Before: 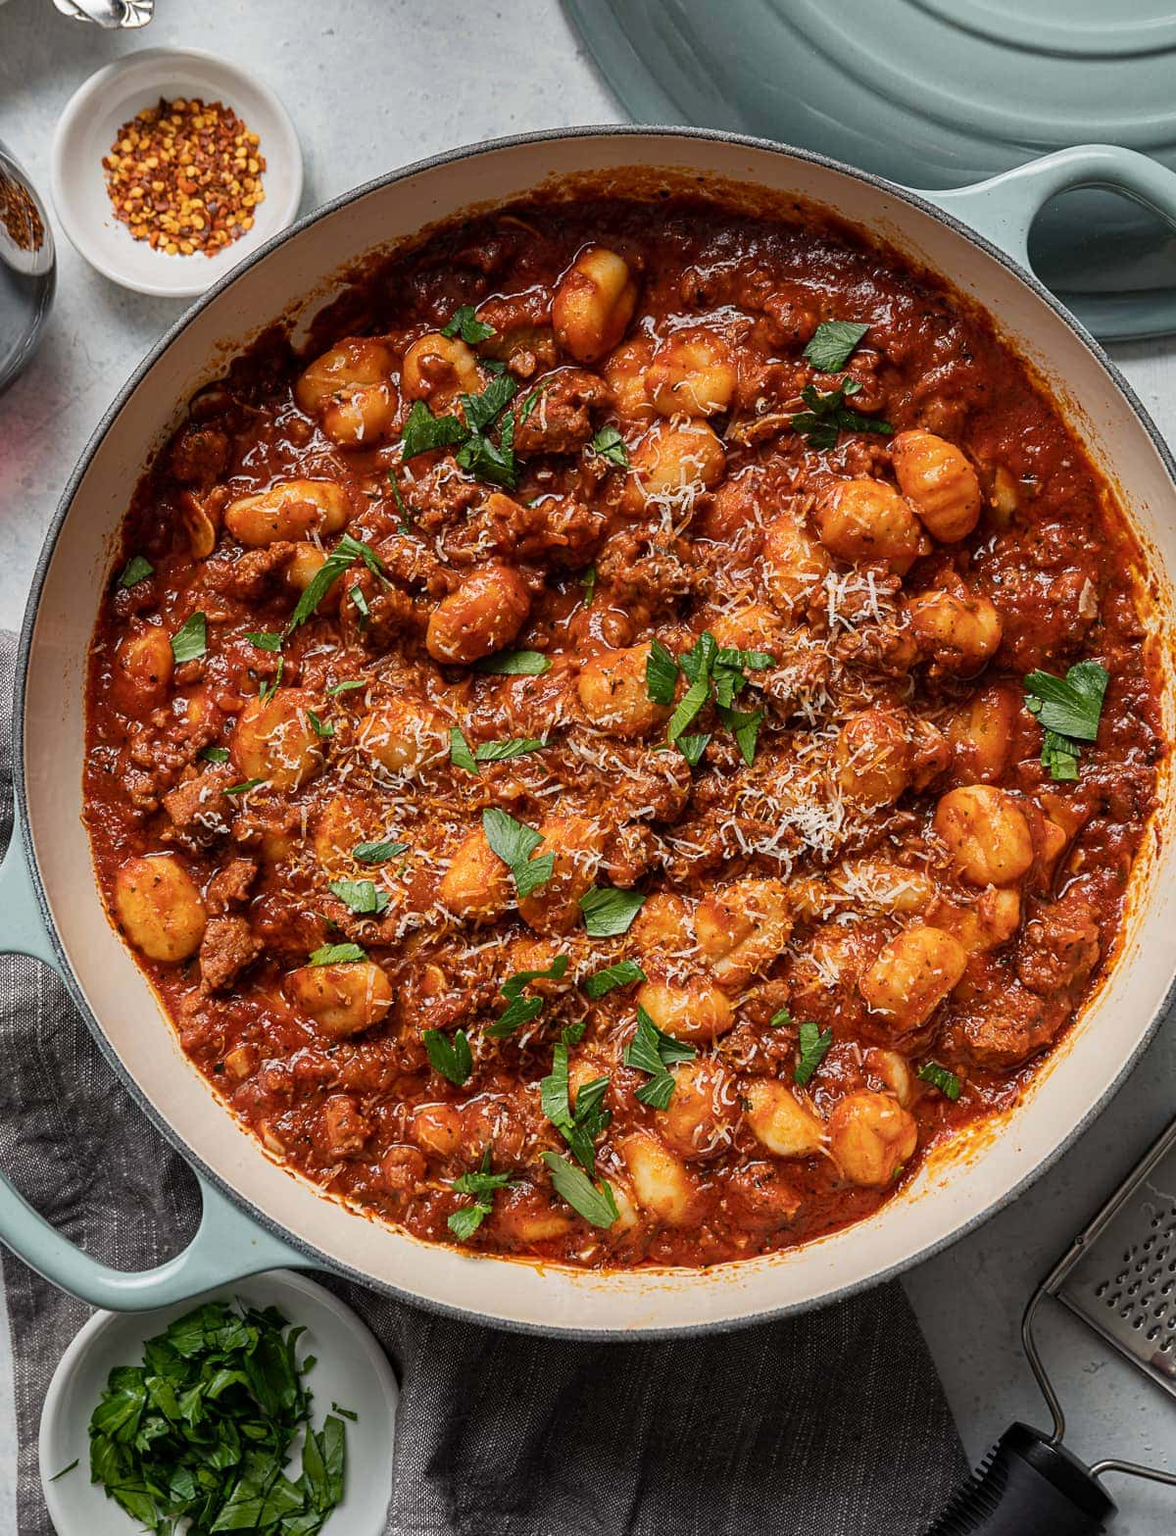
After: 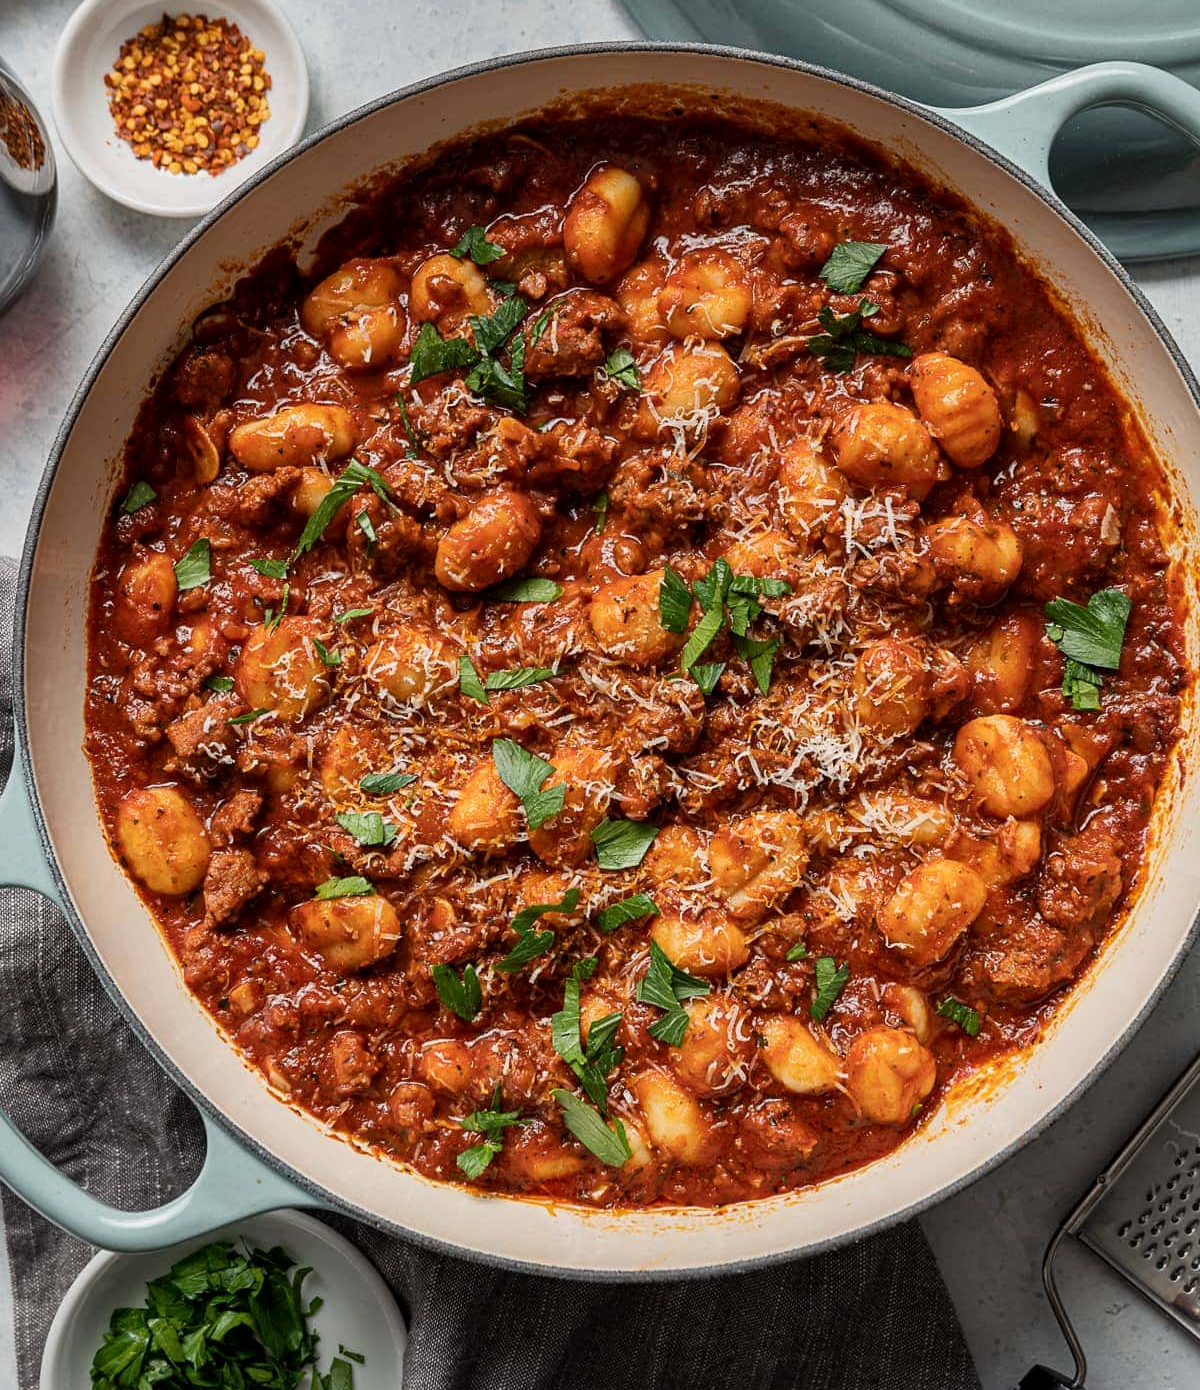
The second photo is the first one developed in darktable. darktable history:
crop and rotate: top 5.525%, bottom 5.748%
local contrast: mode bilateral grid, contrast 20, coarseness 51, detail 120%, midtone range 0.2
